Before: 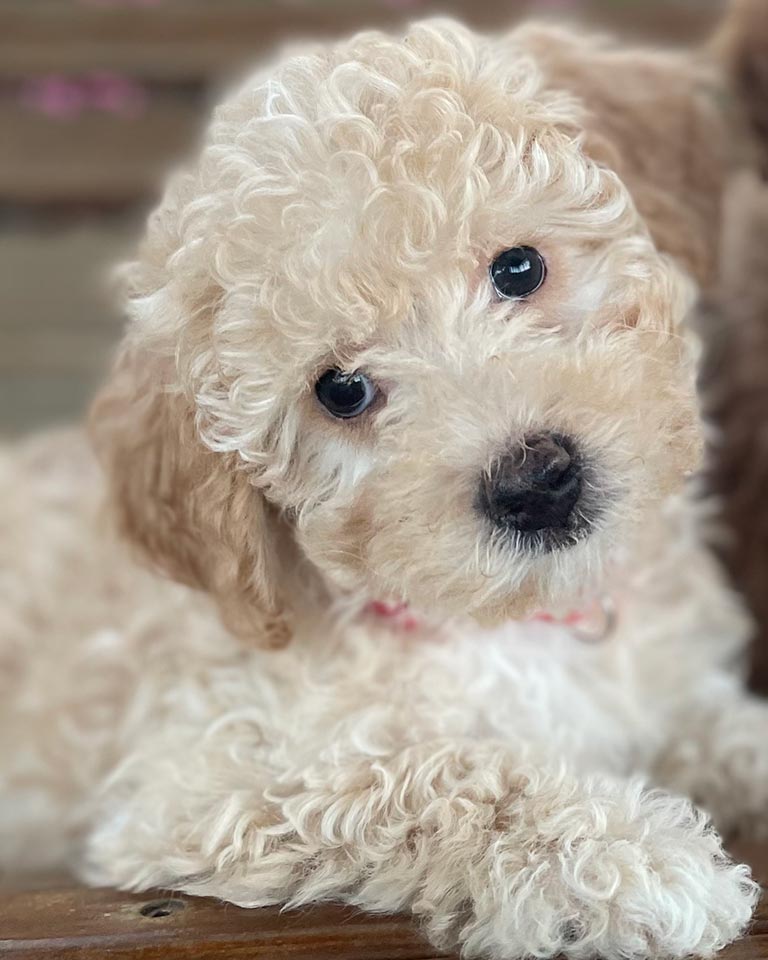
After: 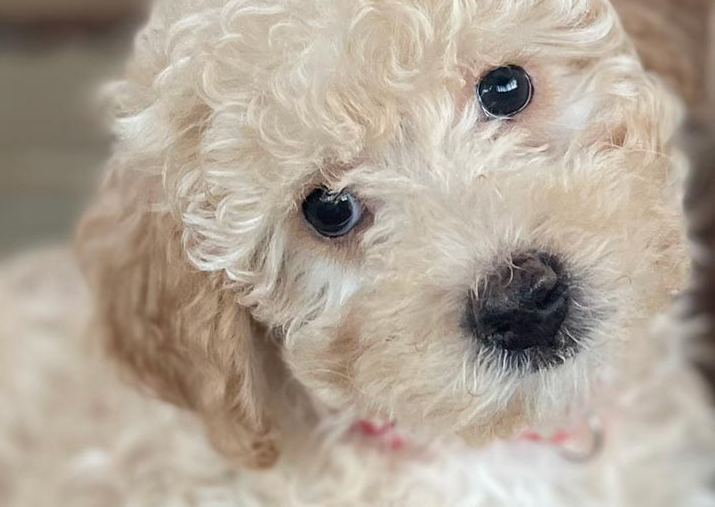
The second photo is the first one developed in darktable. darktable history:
crop: left 1.775%, top 18.859%, right 5.104%, bottom 28.306%
